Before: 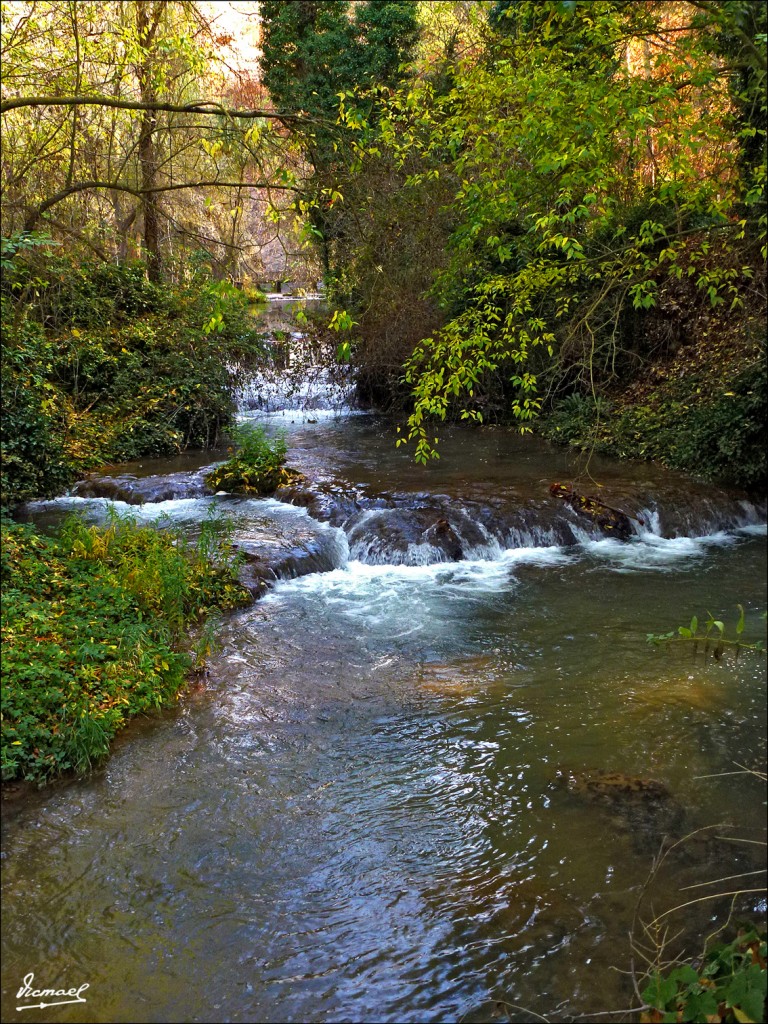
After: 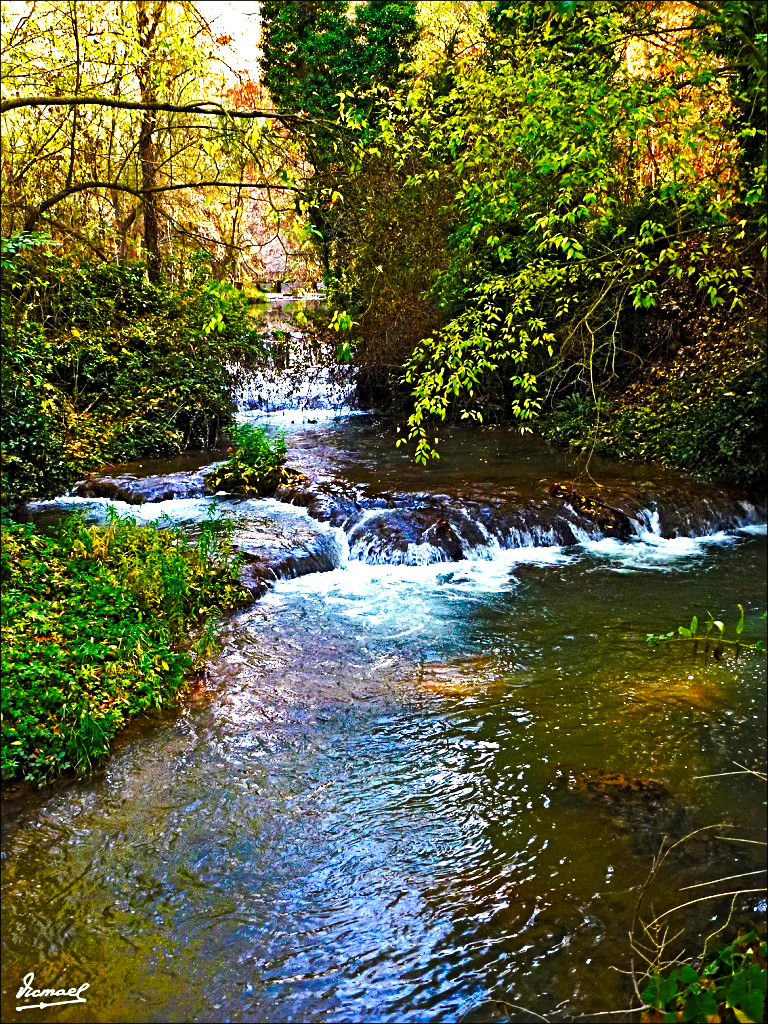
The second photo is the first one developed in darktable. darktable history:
color balance rgb: perceptual saturation grading › global saturation 20%, perceptual saturation grading › highlights -25.59%, perceptual saturation grading › shadows 50.252%, global vibrance 14.456%
levels: levels [0, 0.374, 0.749]
base curve: curves: ch0 [(0, 0) (0.073, 0.04) (0.157, 0.139) (0.492, 0.492) (0.758, 0.758) (1, 1)], preserve colors none
sharpen: radius 3.995
exposure: black level correction 0, exposure 0 EV, compensate highlight preservation false
